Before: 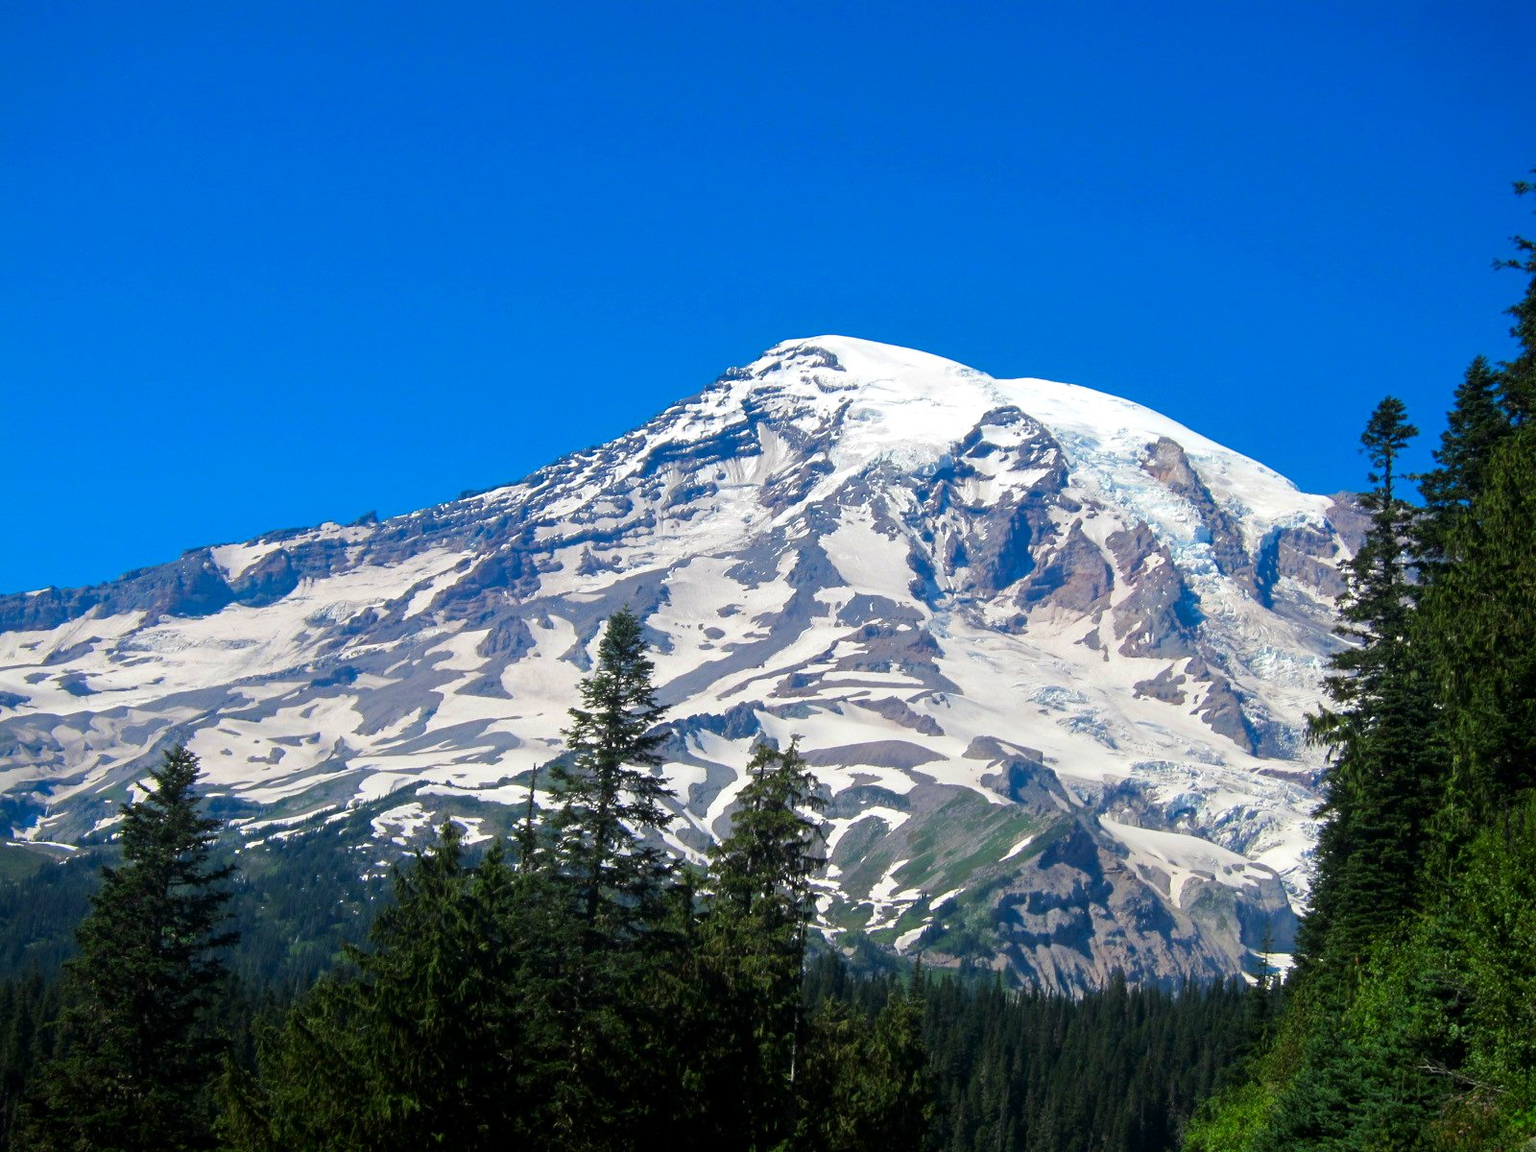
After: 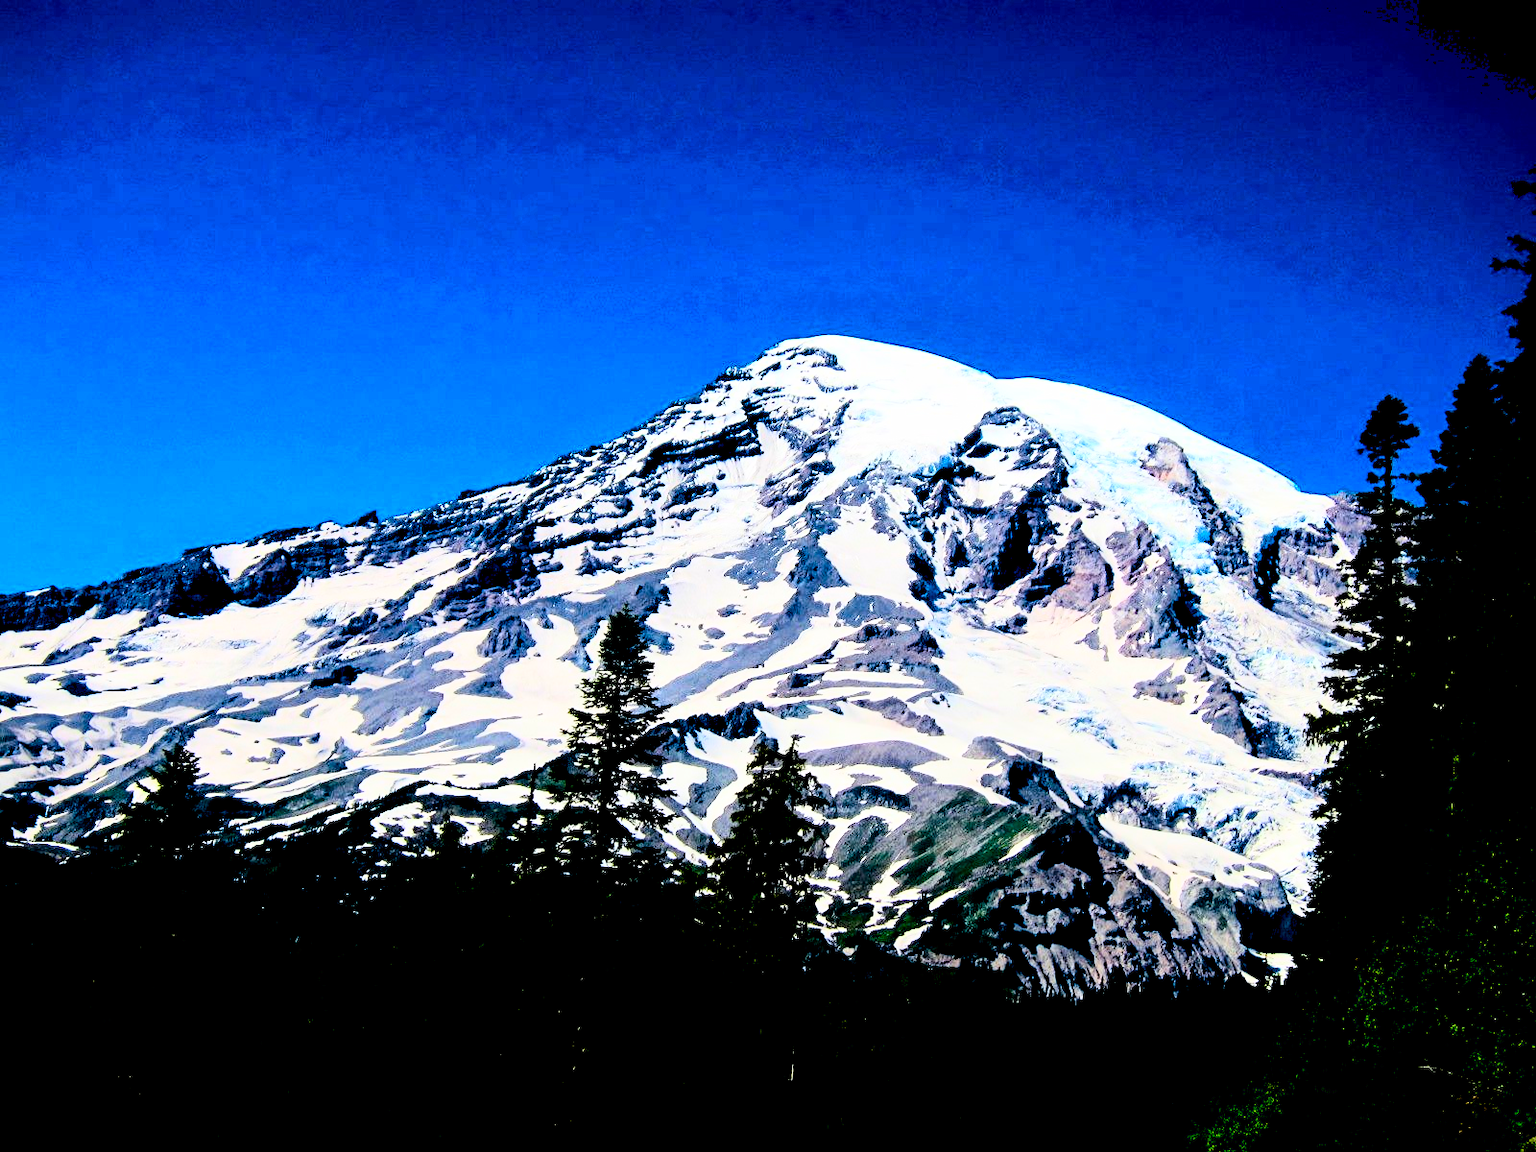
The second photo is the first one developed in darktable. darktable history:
rgb curve: curves: ch0 [(0, 0) (0.21, 0.15) (0.24, 0.21) (0.5, 0.75) (0.75, 0.96) (0.89, 0.99) (1, 1)]; ch1 [(0, 0.02) (0.21, 0.13) (0.25, 0.2) (0.5, 0.67) (0.75, 0.9) (0.89, 0.97) (1, 1)]; ch2 [(0, 0.02) (0.21, 0.13) (0.25, 0.2) (0.5, 0.67) (0.75, 0.9) (0.89, 0.97) (1, 1)], compensate middle gray true
exposure: black level correction 0.1, exposure -0.092 EV, compensate highlight preservation false
